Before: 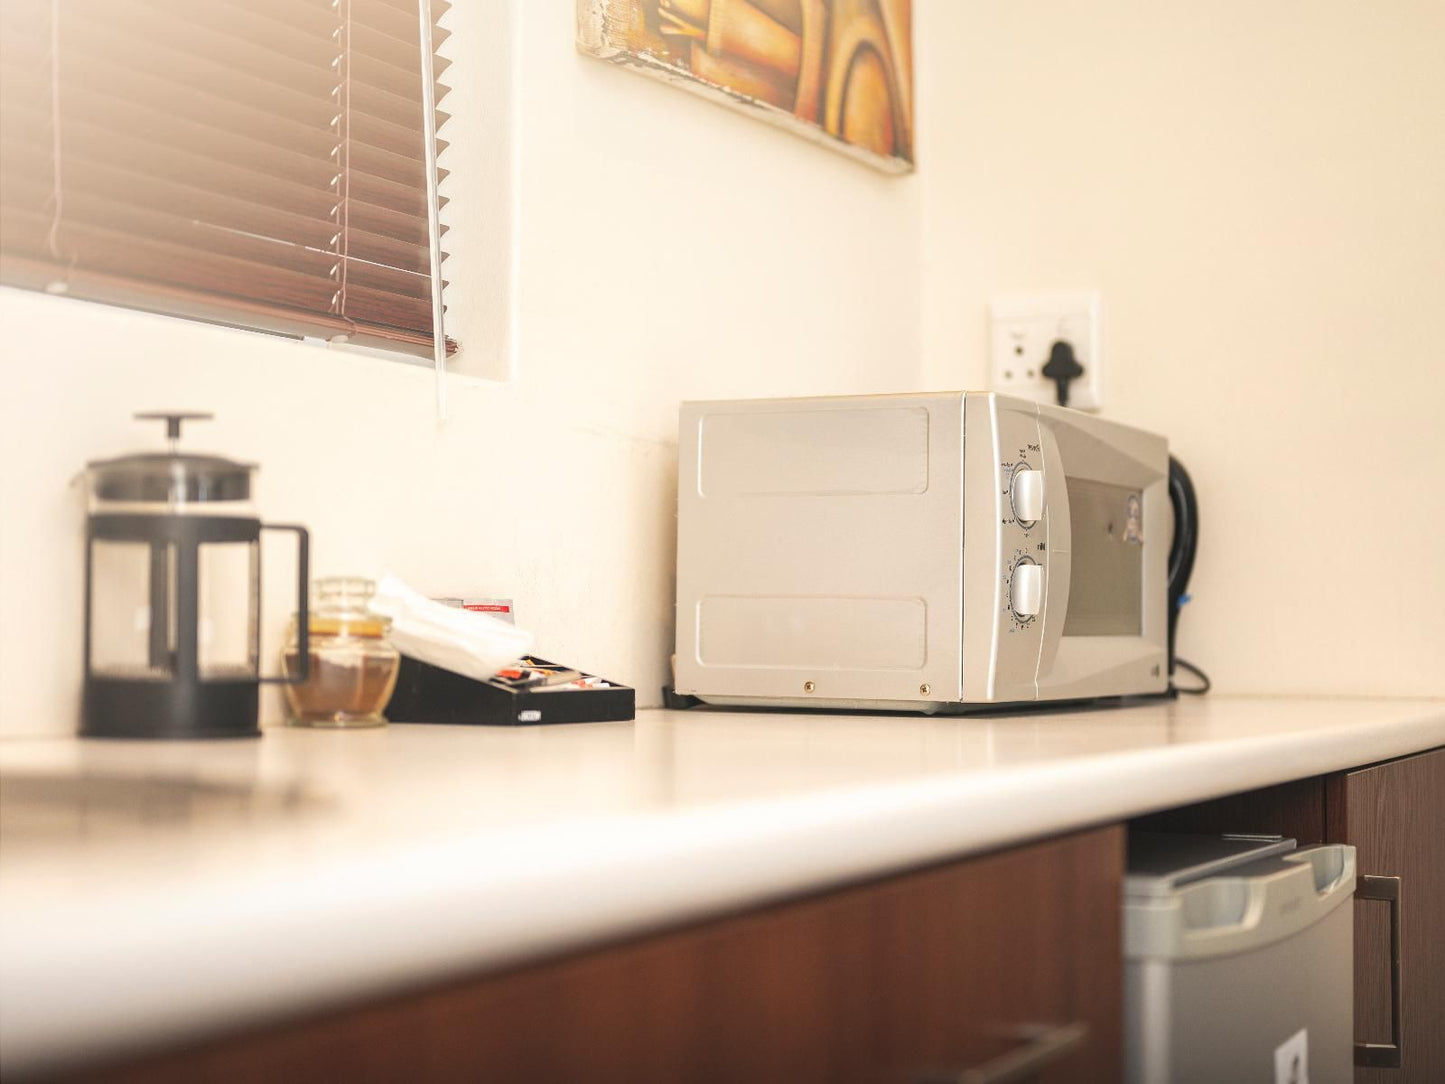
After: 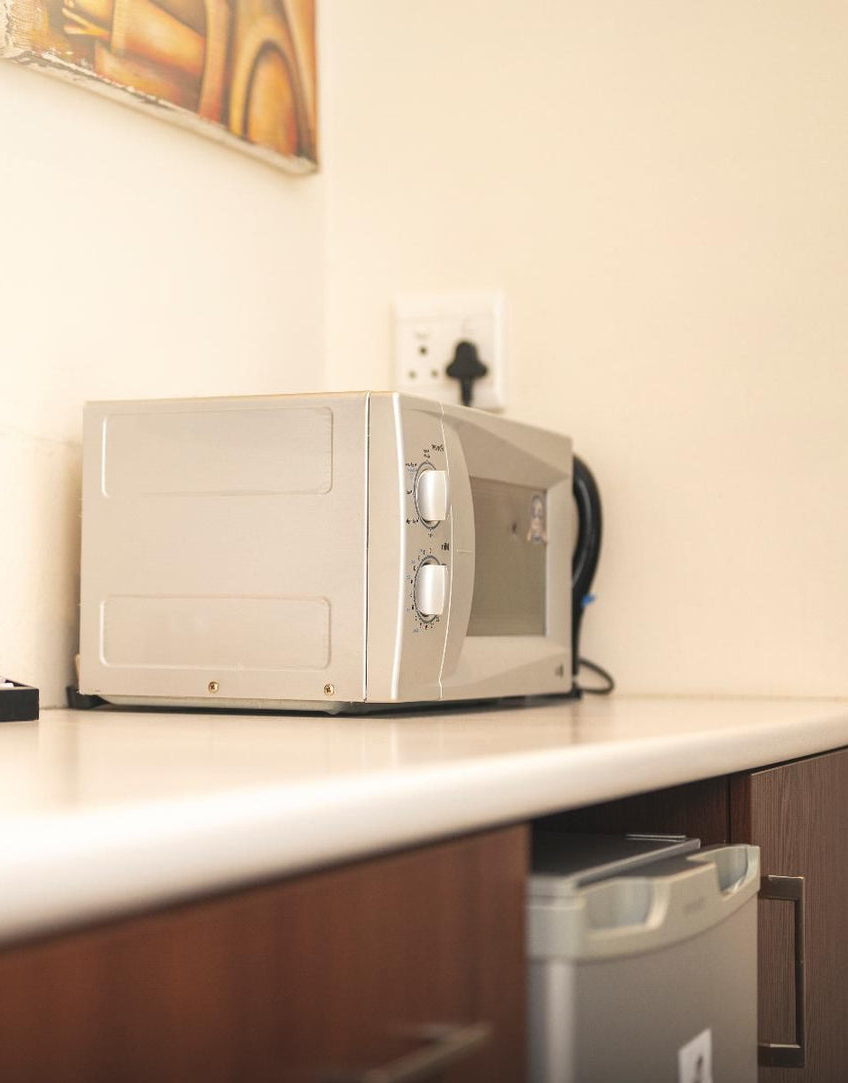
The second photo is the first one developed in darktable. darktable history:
crop: left 41.252%
